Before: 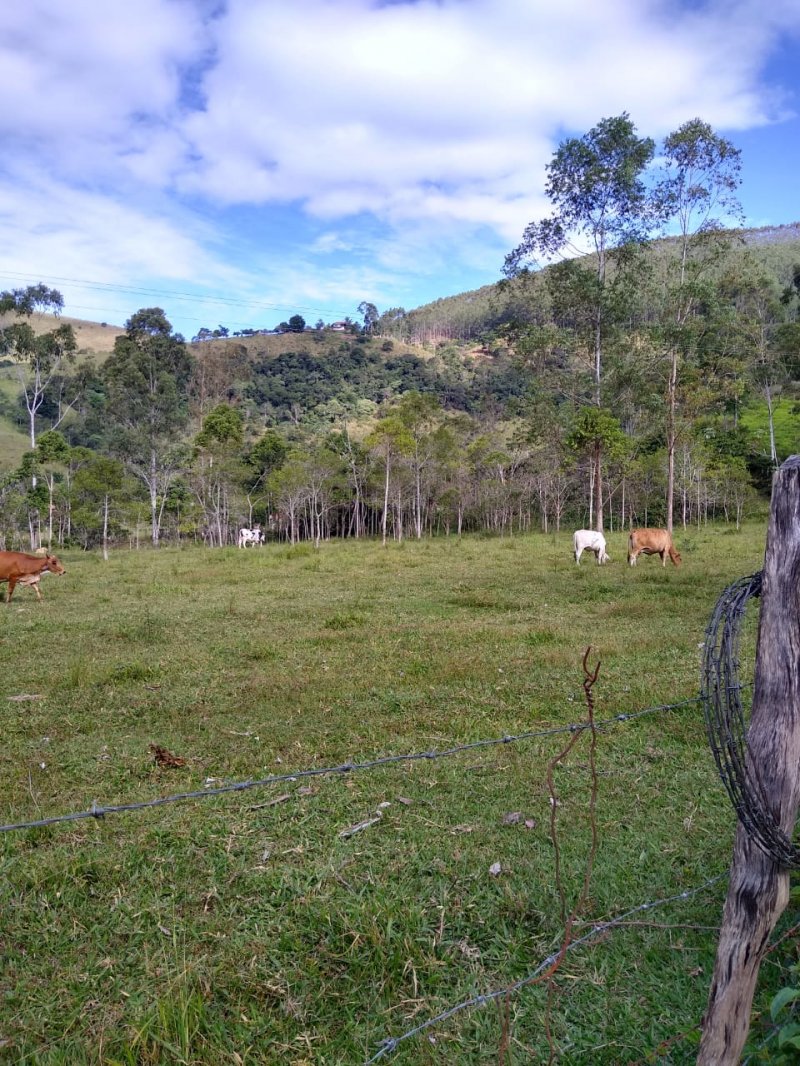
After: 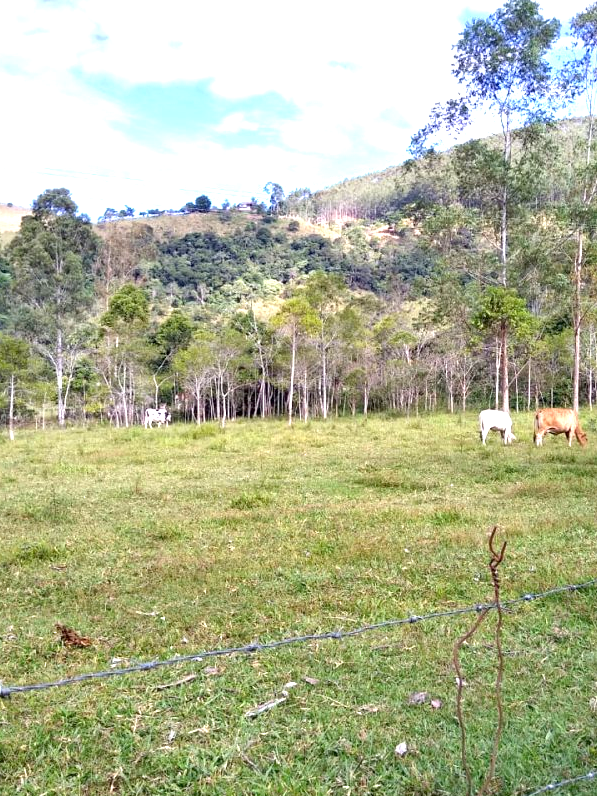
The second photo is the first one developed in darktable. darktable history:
exposure: black level correction 0.001, exposure 1.3 EV, compensate highlight preservation false
crop and rotate: left 11.831%, top 11.346%, right 13.429%, bottom 13.899%
